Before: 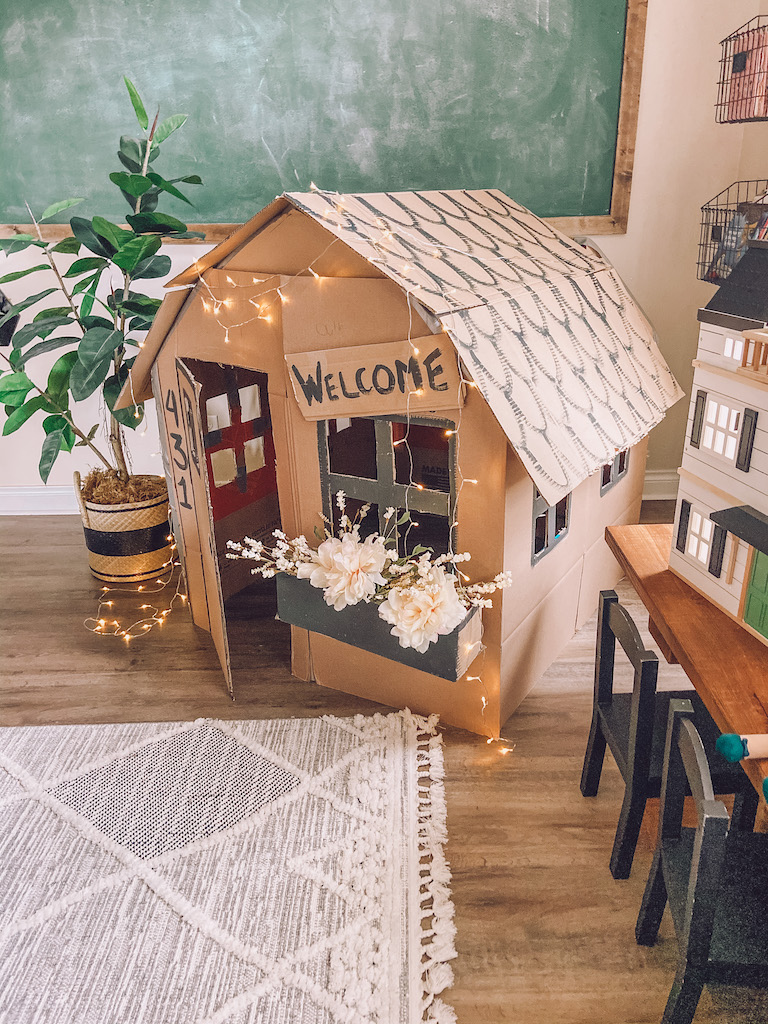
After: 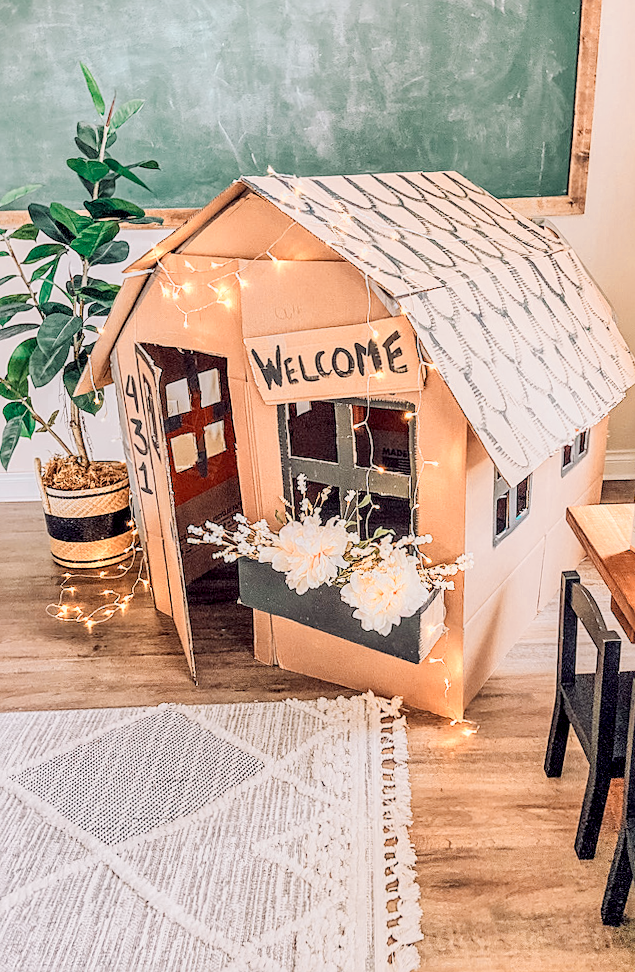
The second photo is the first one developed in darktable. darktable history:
color zones: curves: ch0 [(0.018, 0.548) (0.224, 0.64) (0.425, 0.447) (0.675, 0.575) (0.732, 0.579)]; ch1 [(0.066, 0.487) (0.25, 0.5) (0.404, 0.43) (0.75, 0.421) (0.956, 0.421)]; ch2 [(0.044, 0.561) (0.215, 0.465) (0.399, 0.544) (0.465, 0.548) (0.614, 0.447) (0.724, 0.43) (0.882, 0.623) (0.956, 0.632)]
crop and rotate: angle 0.635°, left 4.51%, top 1.01%, right 11.507%, bottom 2.611%
exposure: black level correction 0.012, exposure 0.691 EV, compensate highlight preservation false
sharpen: on, module defaults
filmic rgb: black relative exposure -7.65 EV, white relative exposure 4.56 EV, hardness 3.61, contrast in shadows safe
local contrast: on, module defaults
color correction: highlights b* -0.059, saturation 1.11
